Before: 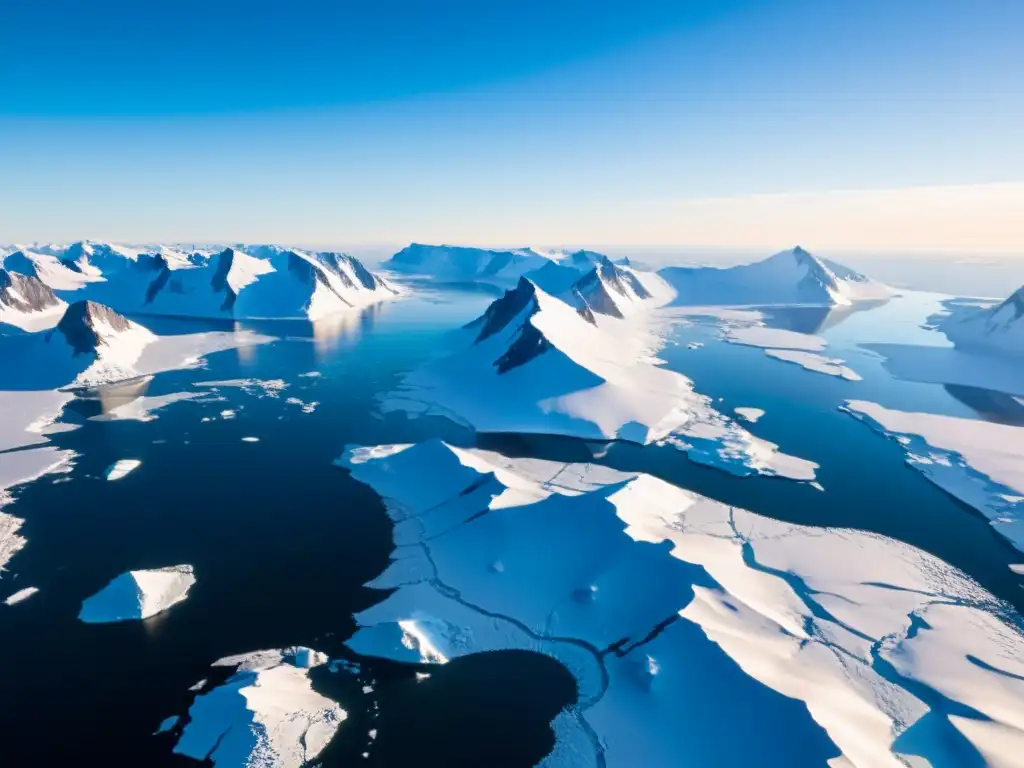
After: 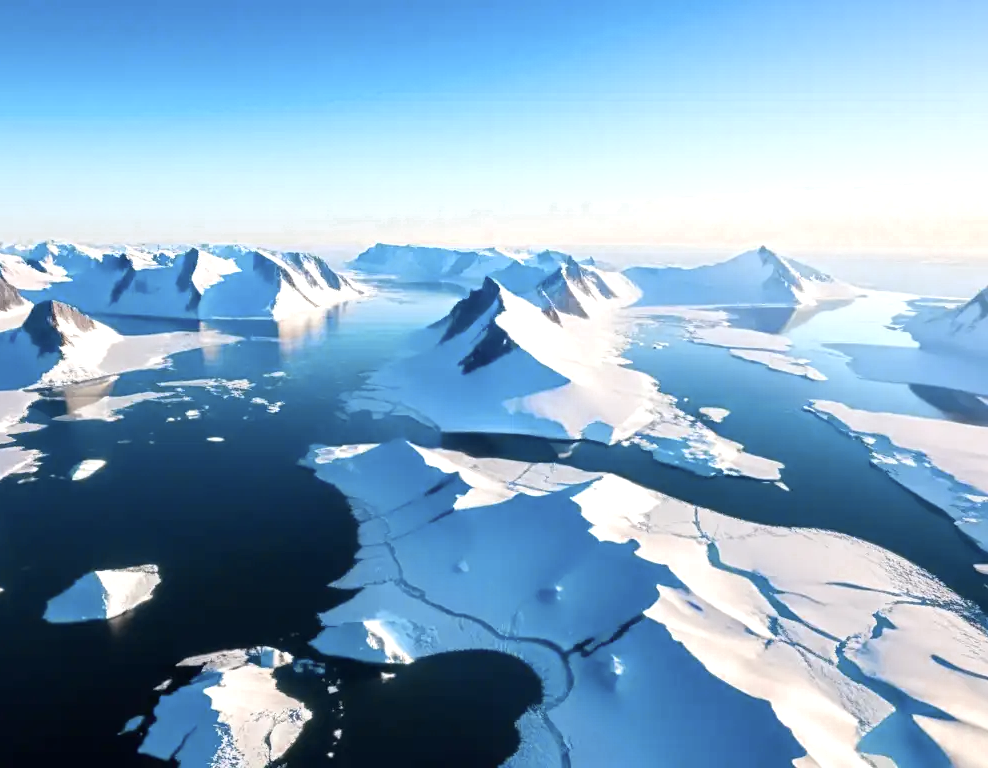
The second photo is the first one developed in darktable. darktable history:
exposure: exposure 0.299 EV, compensate highlight preservation false
crop and rotate: left 3.488%
color zones: curves: ch0 [(0, 0.5) (0.125, 0.4) (0.25, 0.5) (0.375, 0.4) (0.5, 0.4) (0.625, 0.6) (0.75, 0.6) (0.875, 0.5)]; ch1 [(0, 0.35) (0.125, 0.45) (0.25, 0.35) (0.375, 0.35) (0.5, 0.35) (0.625, 0.35) (0.75, 0.45) (0.875, 0.35)]; ch2 [(0, 0.6) (0.125, 0.5) (0.25, 0.5) (0.375, 0.6) (0.5, 0.6) (0.625, 0.5) (0.75, 0.5) (0.875, 0.5)]
tone equalizer: smoothing diameter 24.87%, edges refinement/feathering 12.63, preserve details guided filter
